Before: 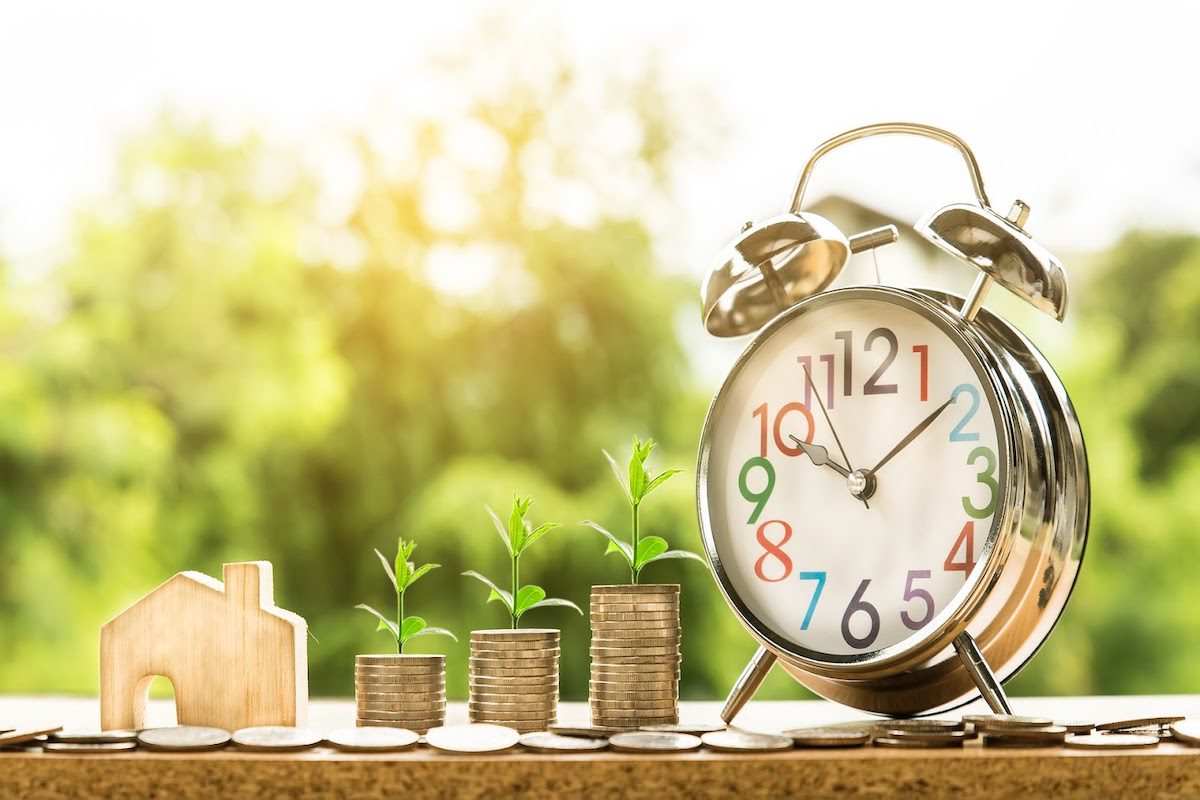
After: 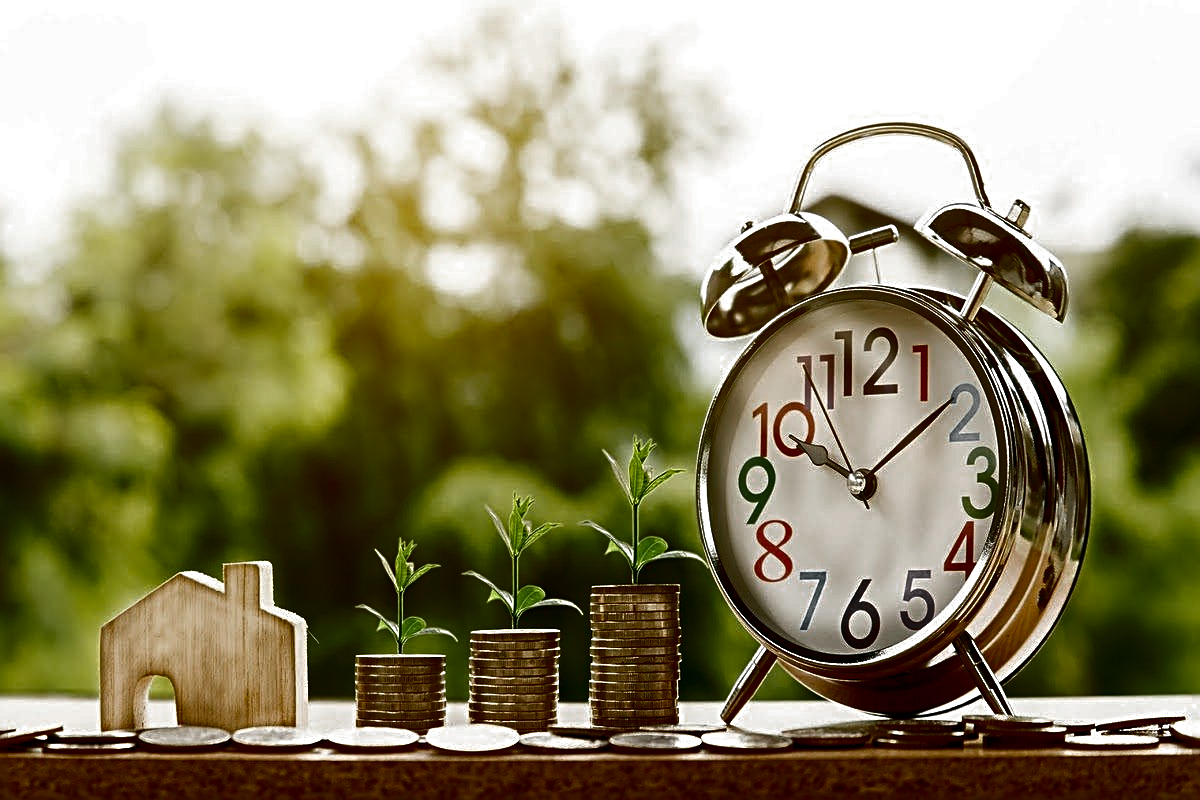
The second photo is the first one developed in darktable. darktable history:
color balance rgb: linear chroma grading › global chroma 9.876%, perceptual saturation grading › global saturation 44.5%, perceptual saturation grading › highlights -50.176%, perceptual saturation grading › shadows 30.927%
contrast brightness saturation: brightness -0.988, saturation 0.995
sharpen: radius 3.128
color zones: curves: ch0 [(0, 0.613) (0.01, 0.613) (0.245, 0.448) (0.498, 0.529) (0.642, 0.665) (0.879, 0.777) (0.99, 0.613)]; ch1 [(0, 0.035) (0.121, 0.189) (0.259, 0.197) (0.415, 0.061) (0.589, 0.022) (0.732, 0.022) (0.857, 0.026) (0.991, 0.053)]
